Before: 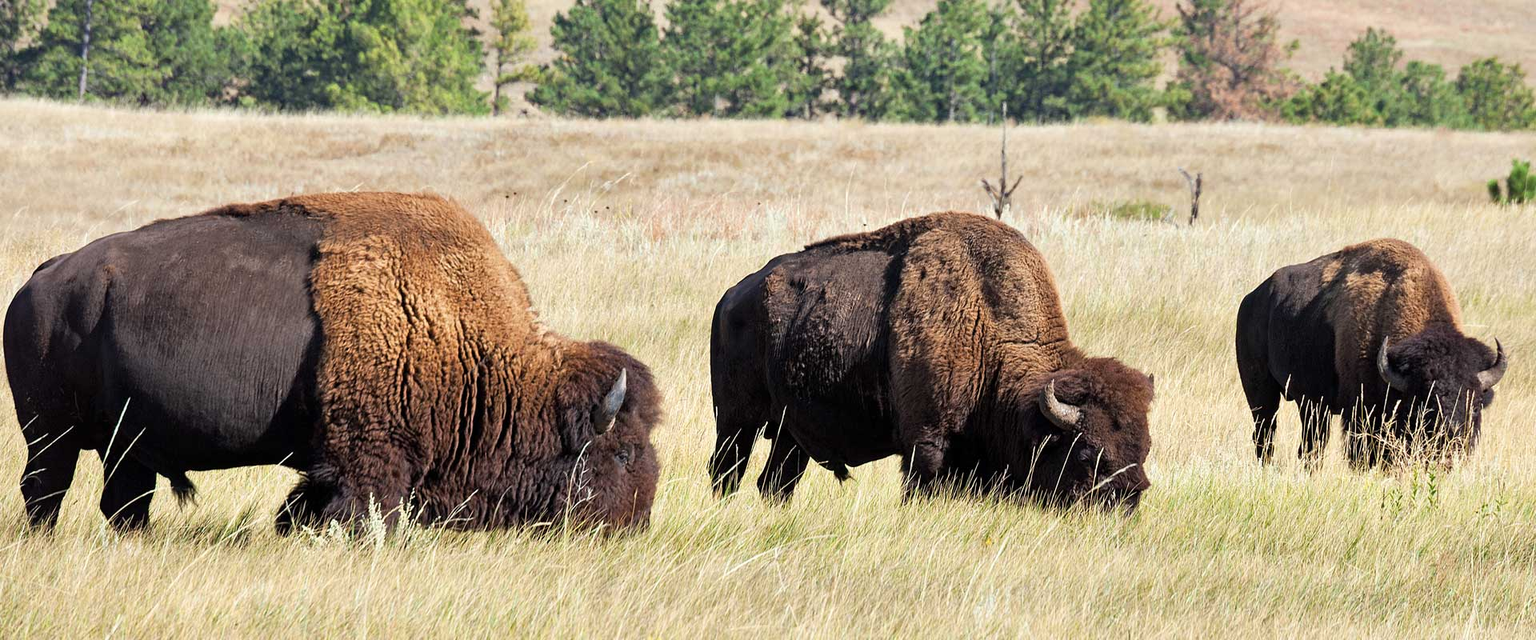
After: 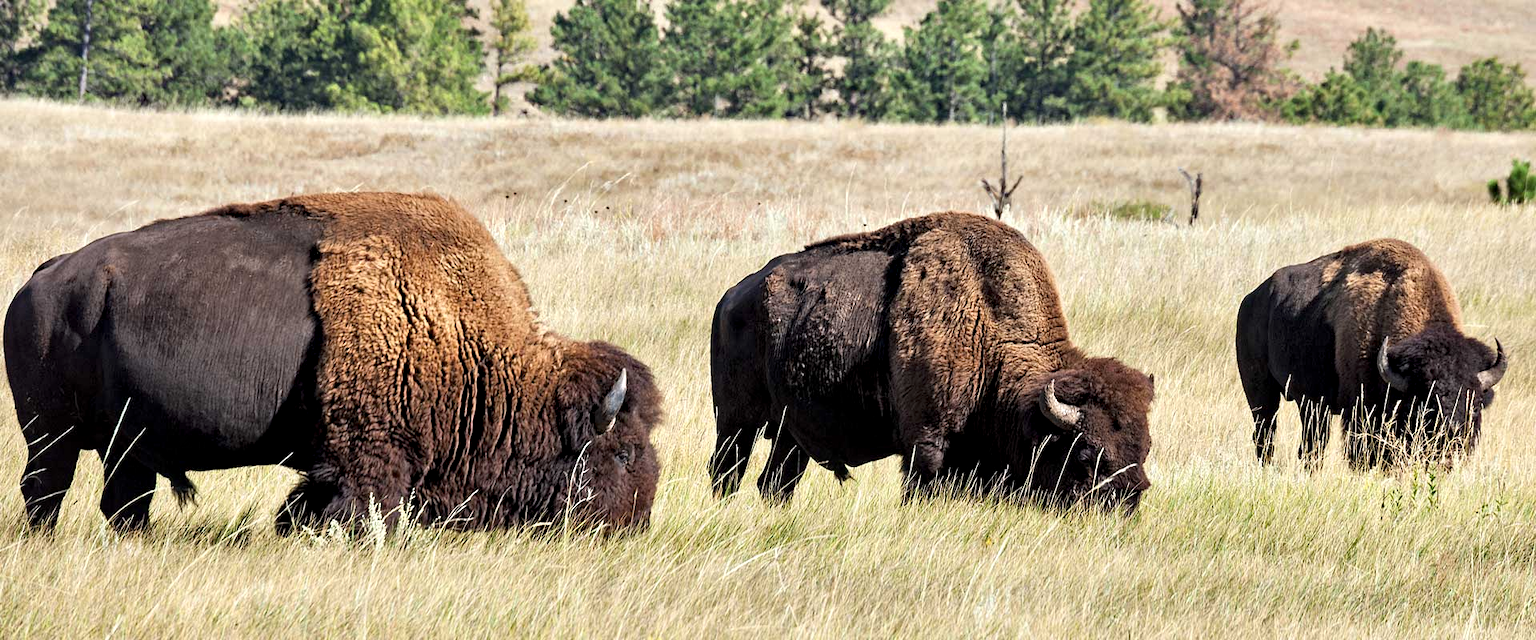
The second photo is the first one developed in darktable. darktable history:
contrast equalizer: y [[0.545, 0.572, 0.59, 0.59, 0.571, 0.545], [0.5 ×6], [0.5 ×6], [0 ×6], [0 ×6]], mix 0.753
